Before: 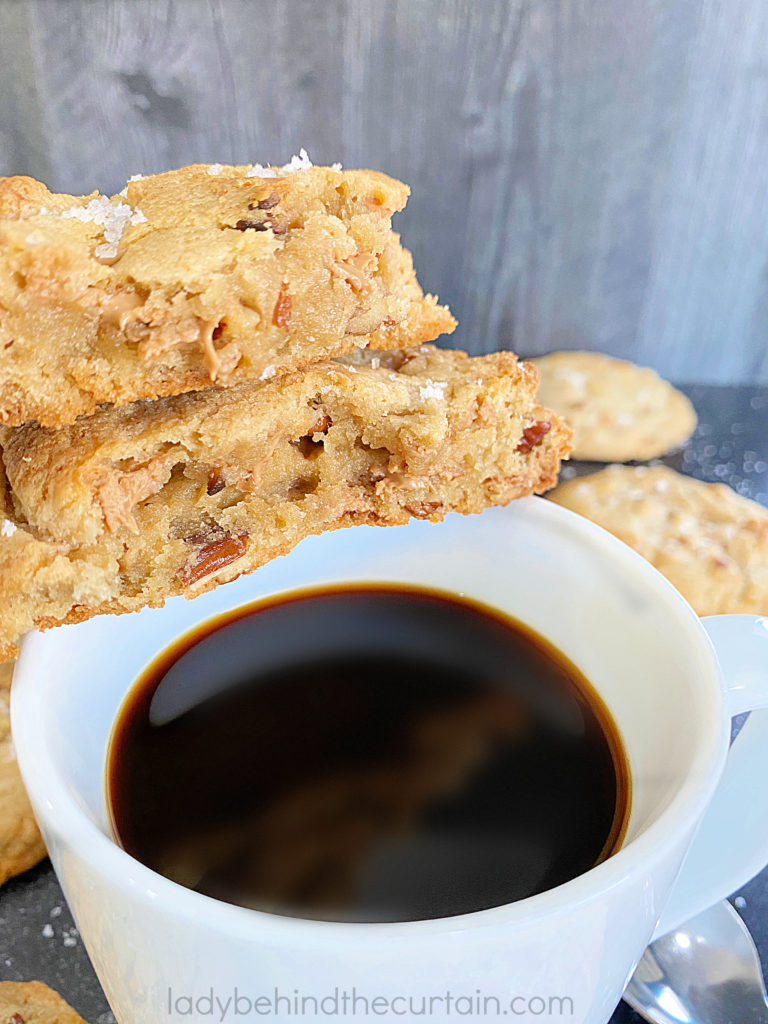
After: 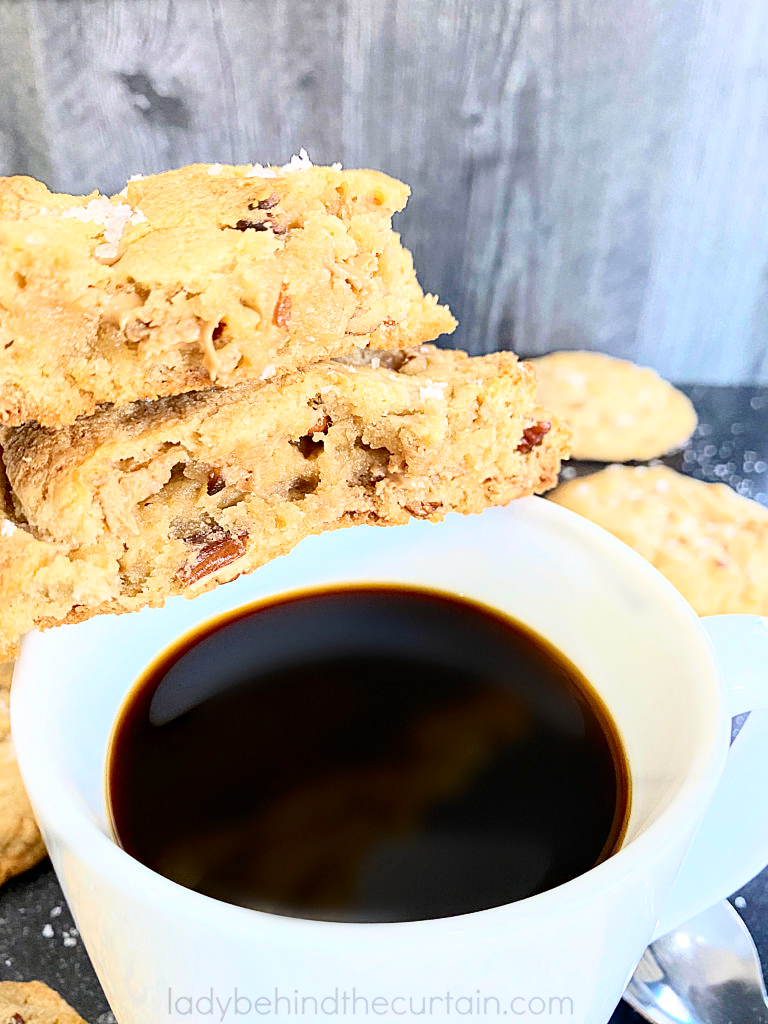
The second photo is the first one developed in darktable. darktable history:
contrast brightness saturation: contrast 0.38, brightness 0.1
haze removal: compatibility mode true
